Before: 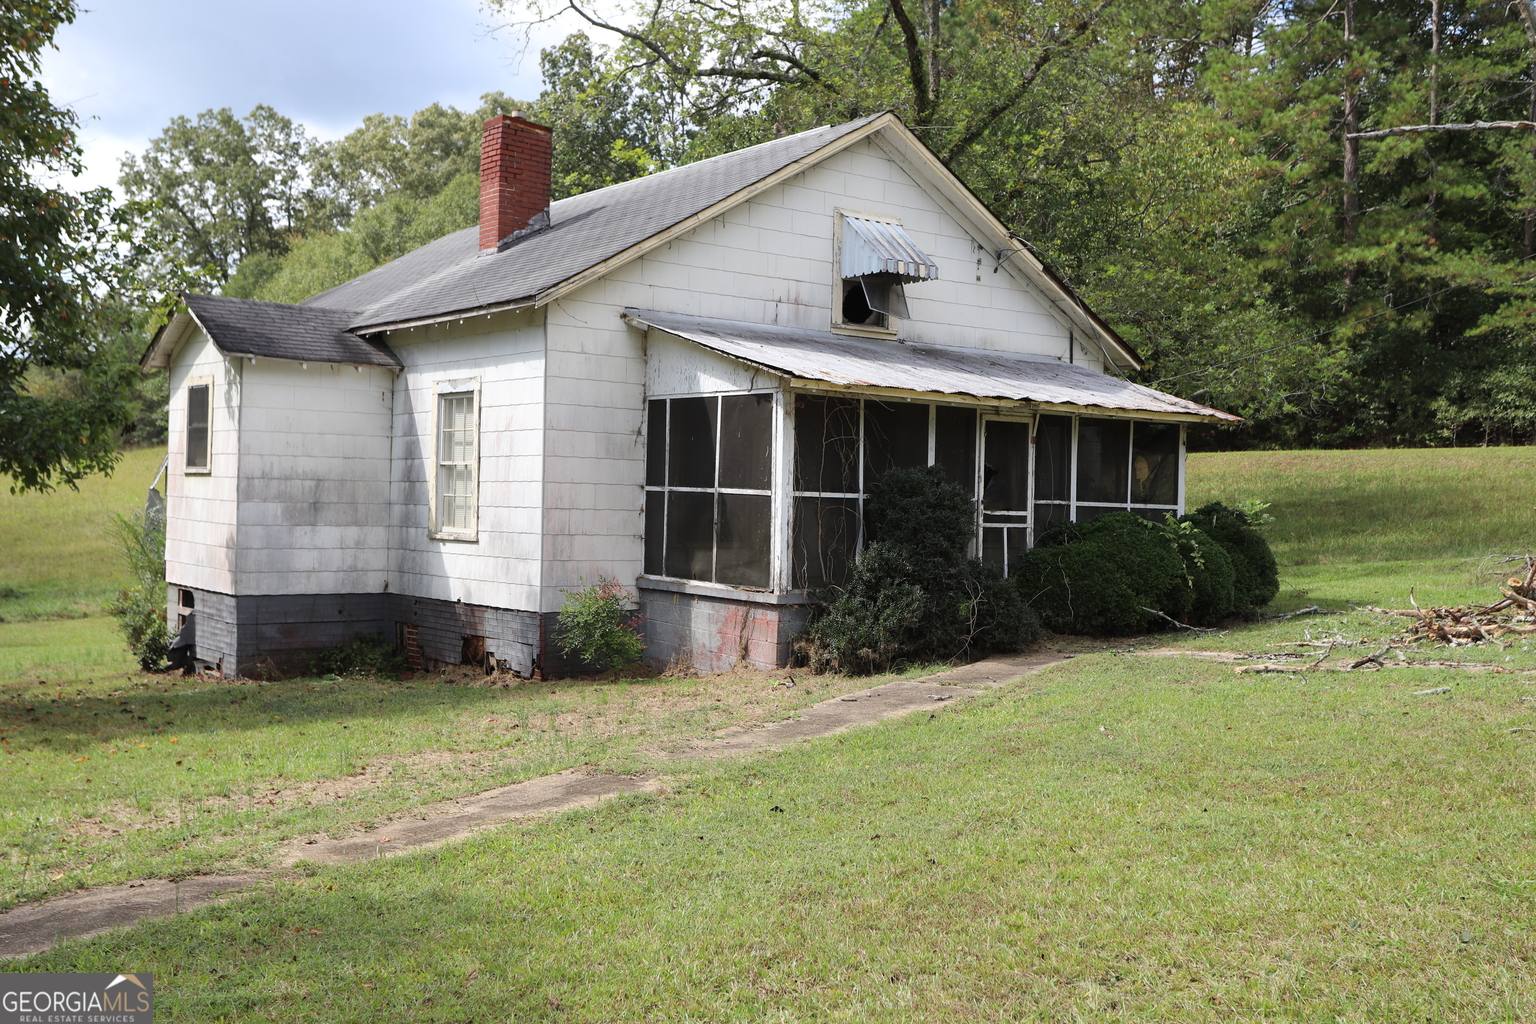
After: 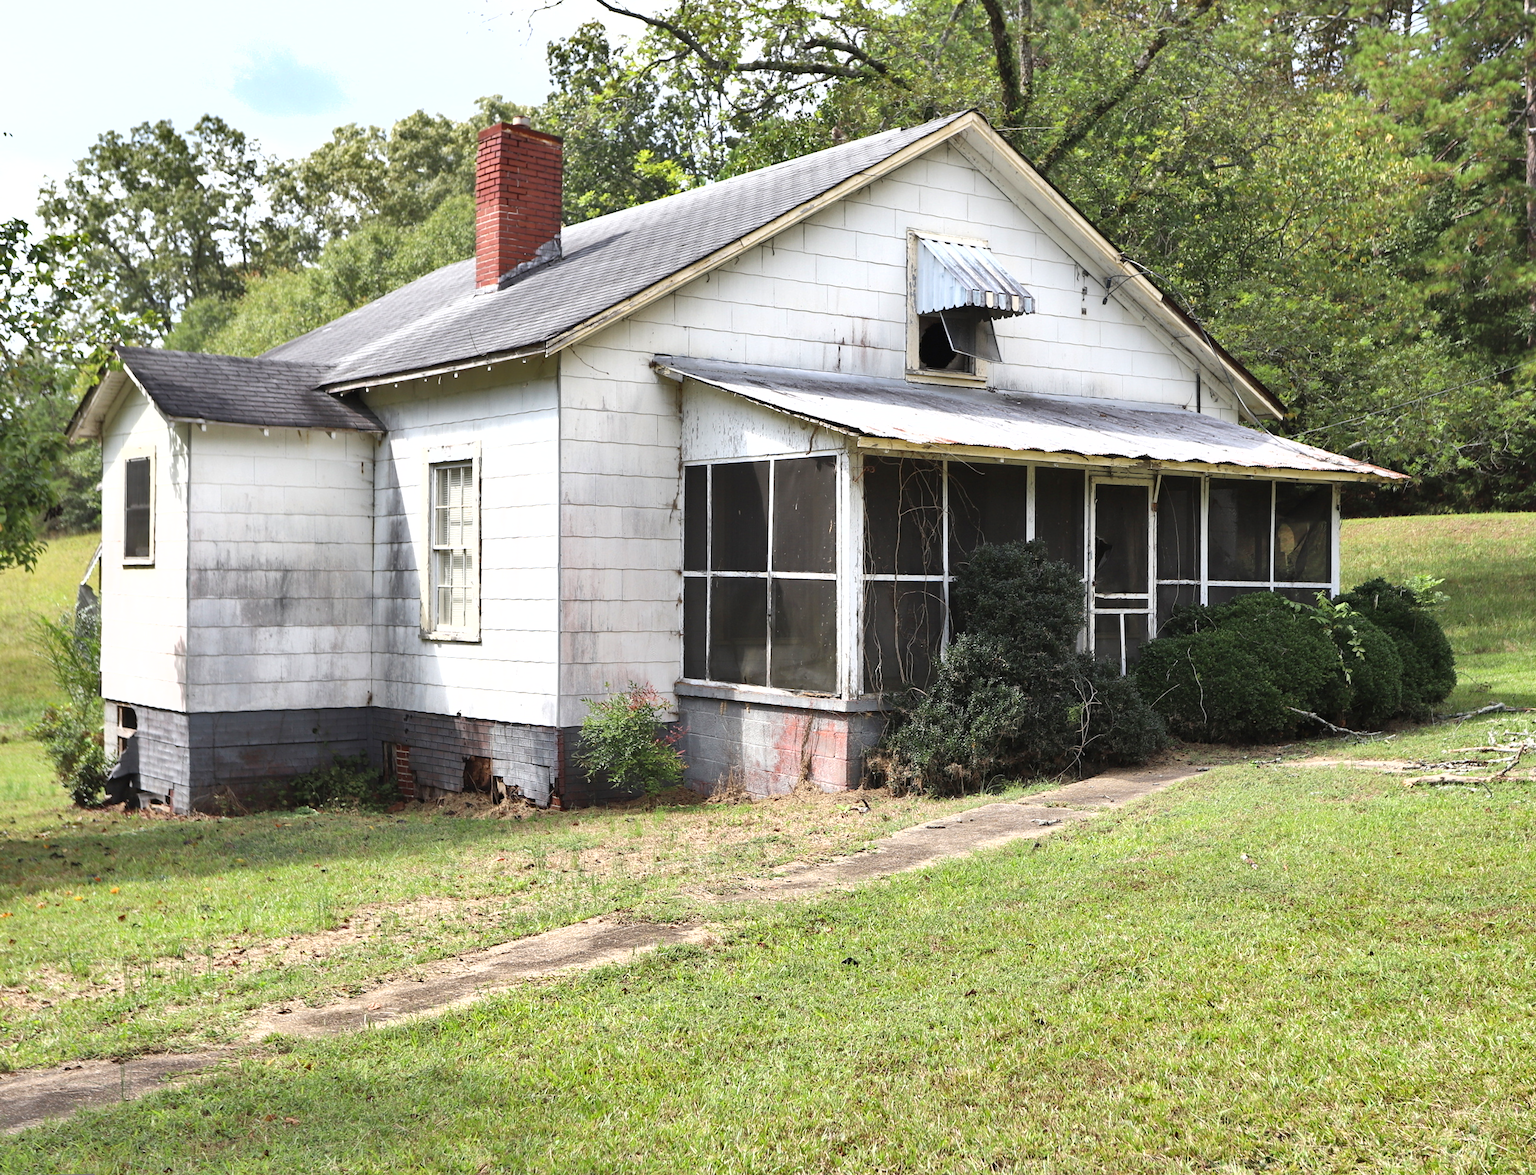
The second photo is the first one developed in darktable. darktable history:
exposure: black level correction 0, exposure 0.7 EV, compensate exposure bias true, compensate highlight preservation false
crop and rotate: angle 1°, left 4.281%, top 0.642%, right 11.383%, bottom 2.486%
shadows and highlights: shadows 40, highlights -54, highlights color adjustment 46%, low approximation 0.01, soften with gaussian
